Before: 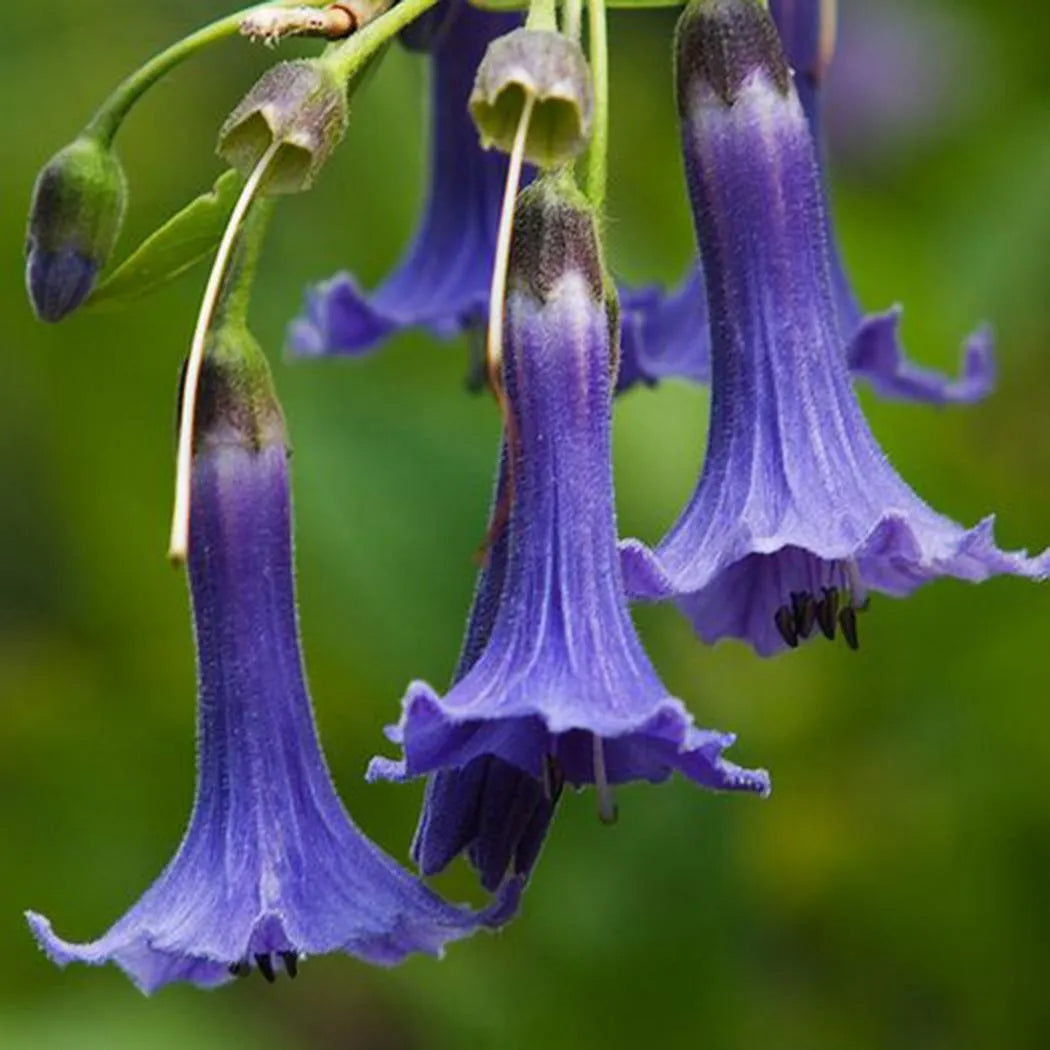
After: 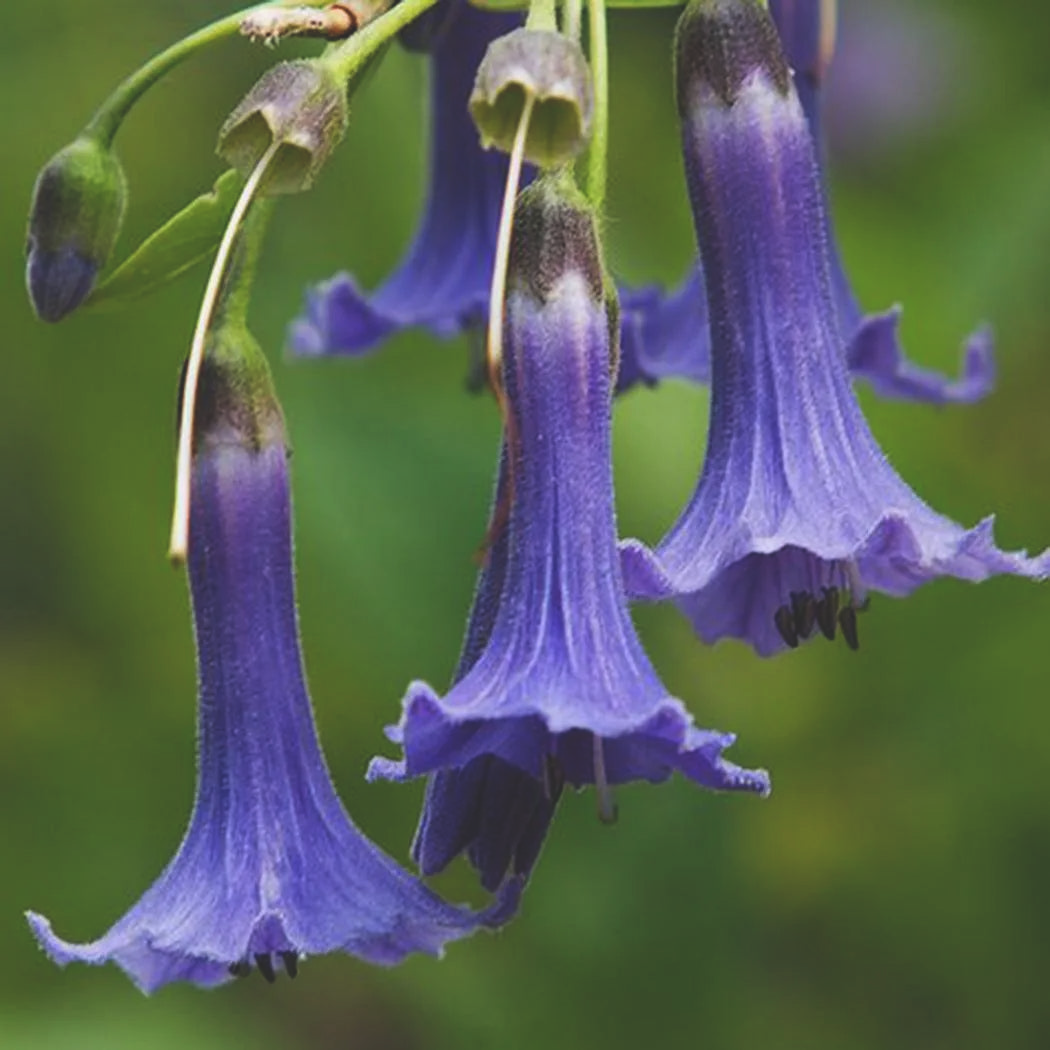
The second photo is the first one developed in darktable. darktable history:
exposure: black level correction -0.024, exposure -0.118 EV, compensate exposure bias true, compensate highlight preservation false
